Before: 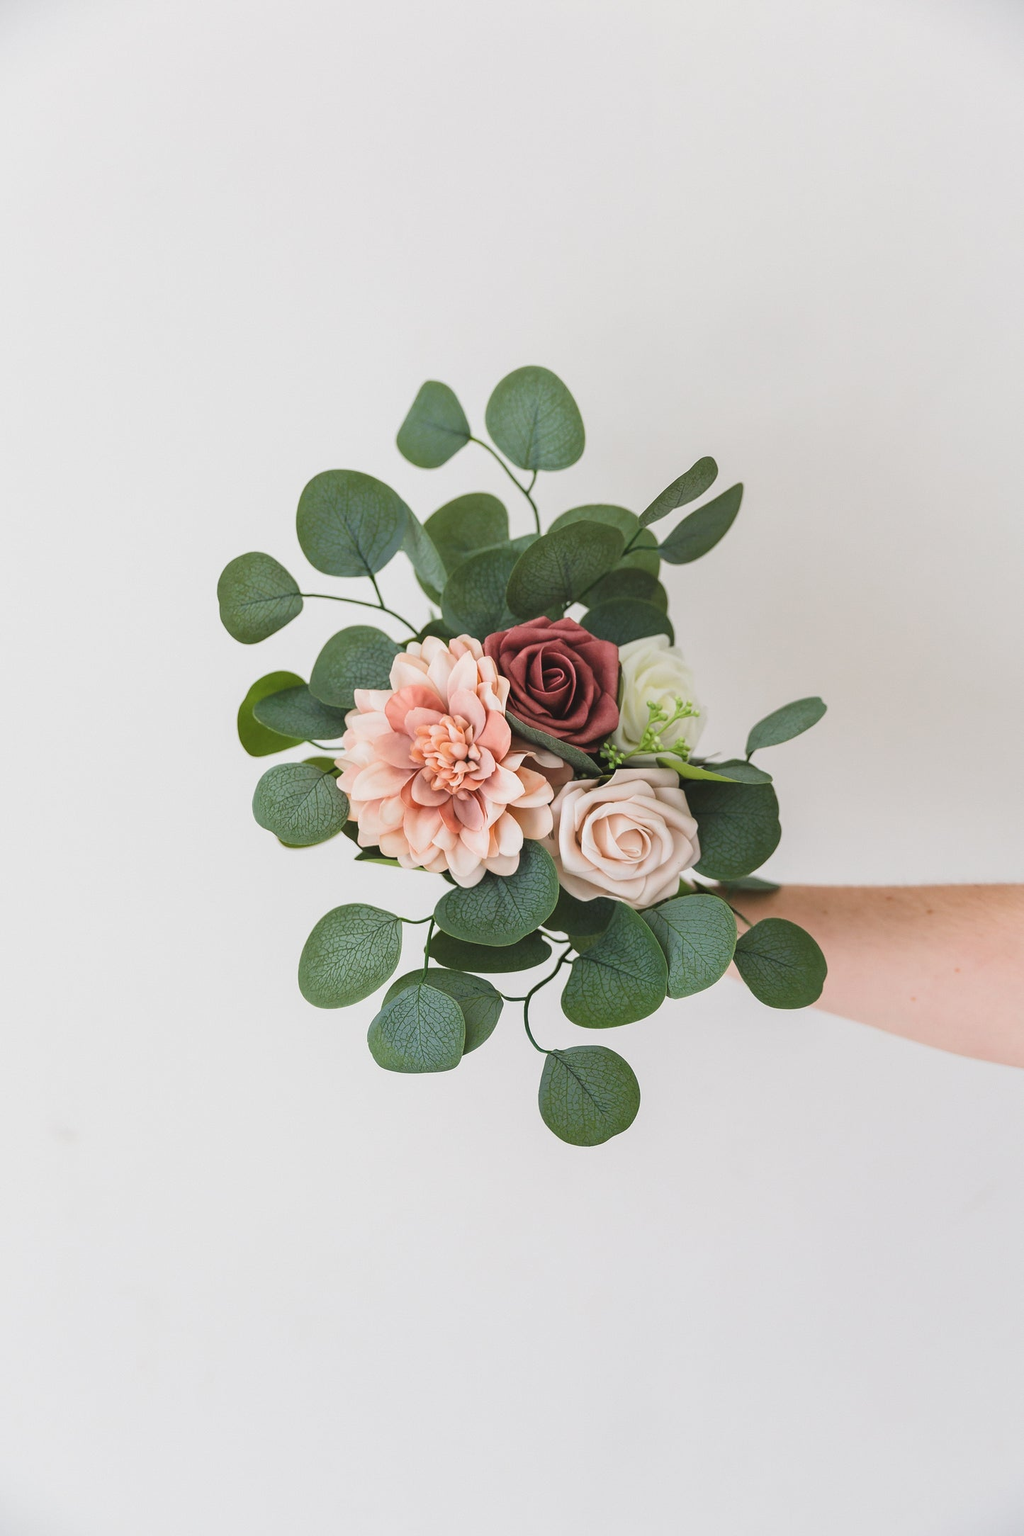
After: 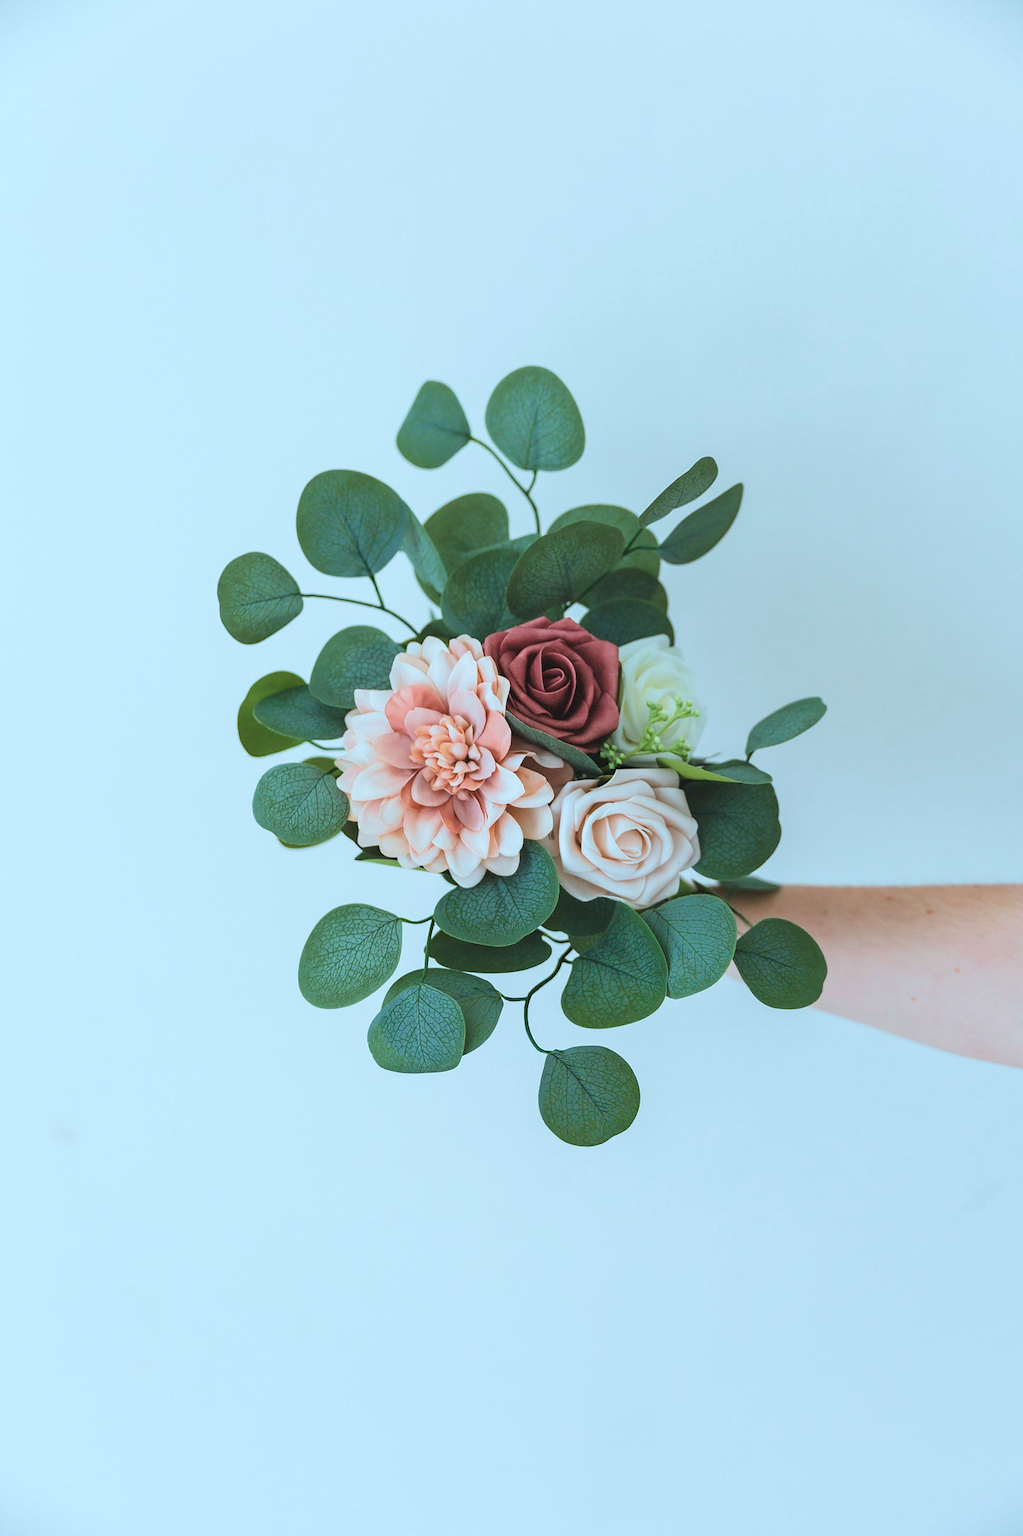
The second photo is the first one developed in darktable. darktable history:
color correction: highlights a* -11.71, highlights b* -15.58
velvia: on, module defaults
contrast brightness saturation: saturation -0.05
